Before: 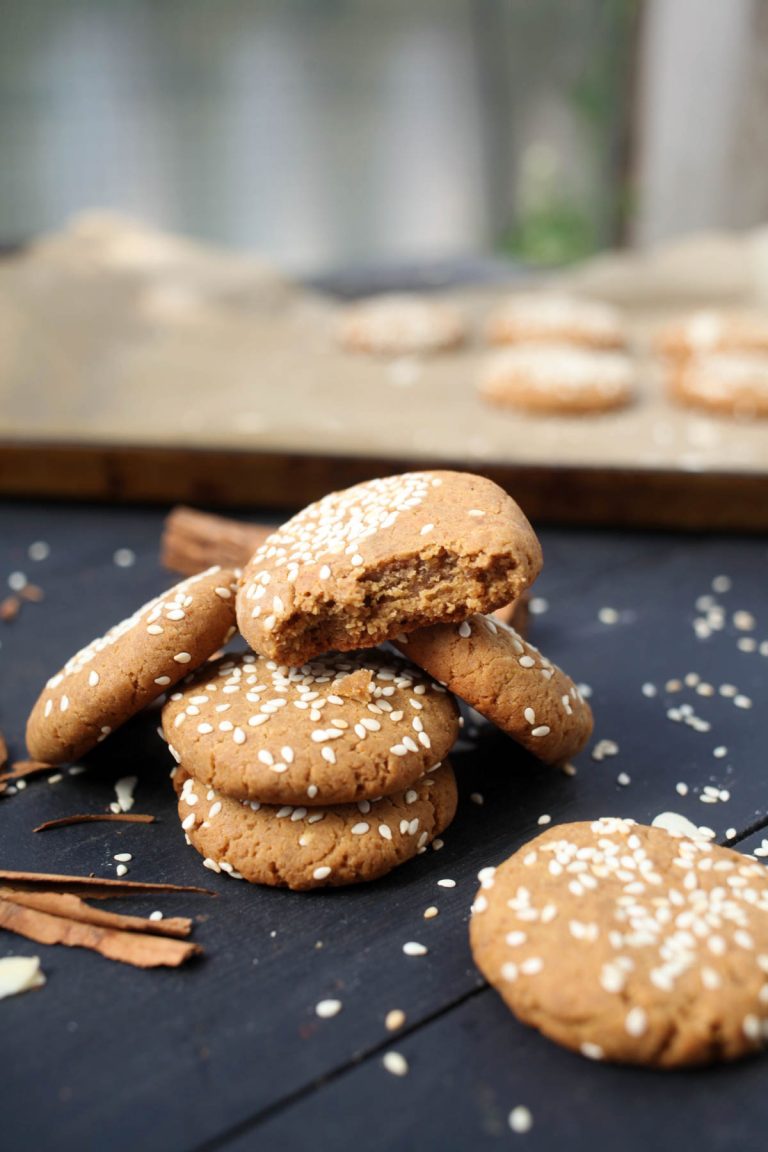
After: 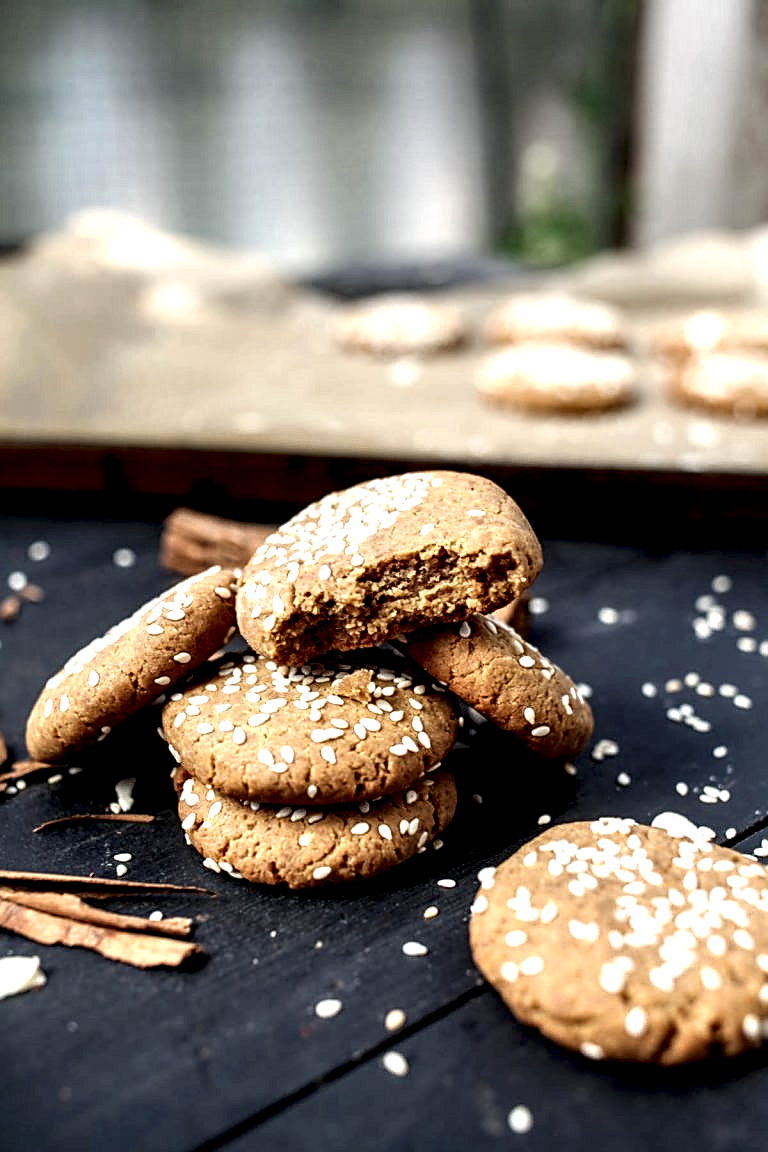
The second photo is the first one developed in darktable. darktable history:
local contrast: shadows 173%, detail 223%
sharpen: on, module defaults
tone equalizer: on, module defaults
